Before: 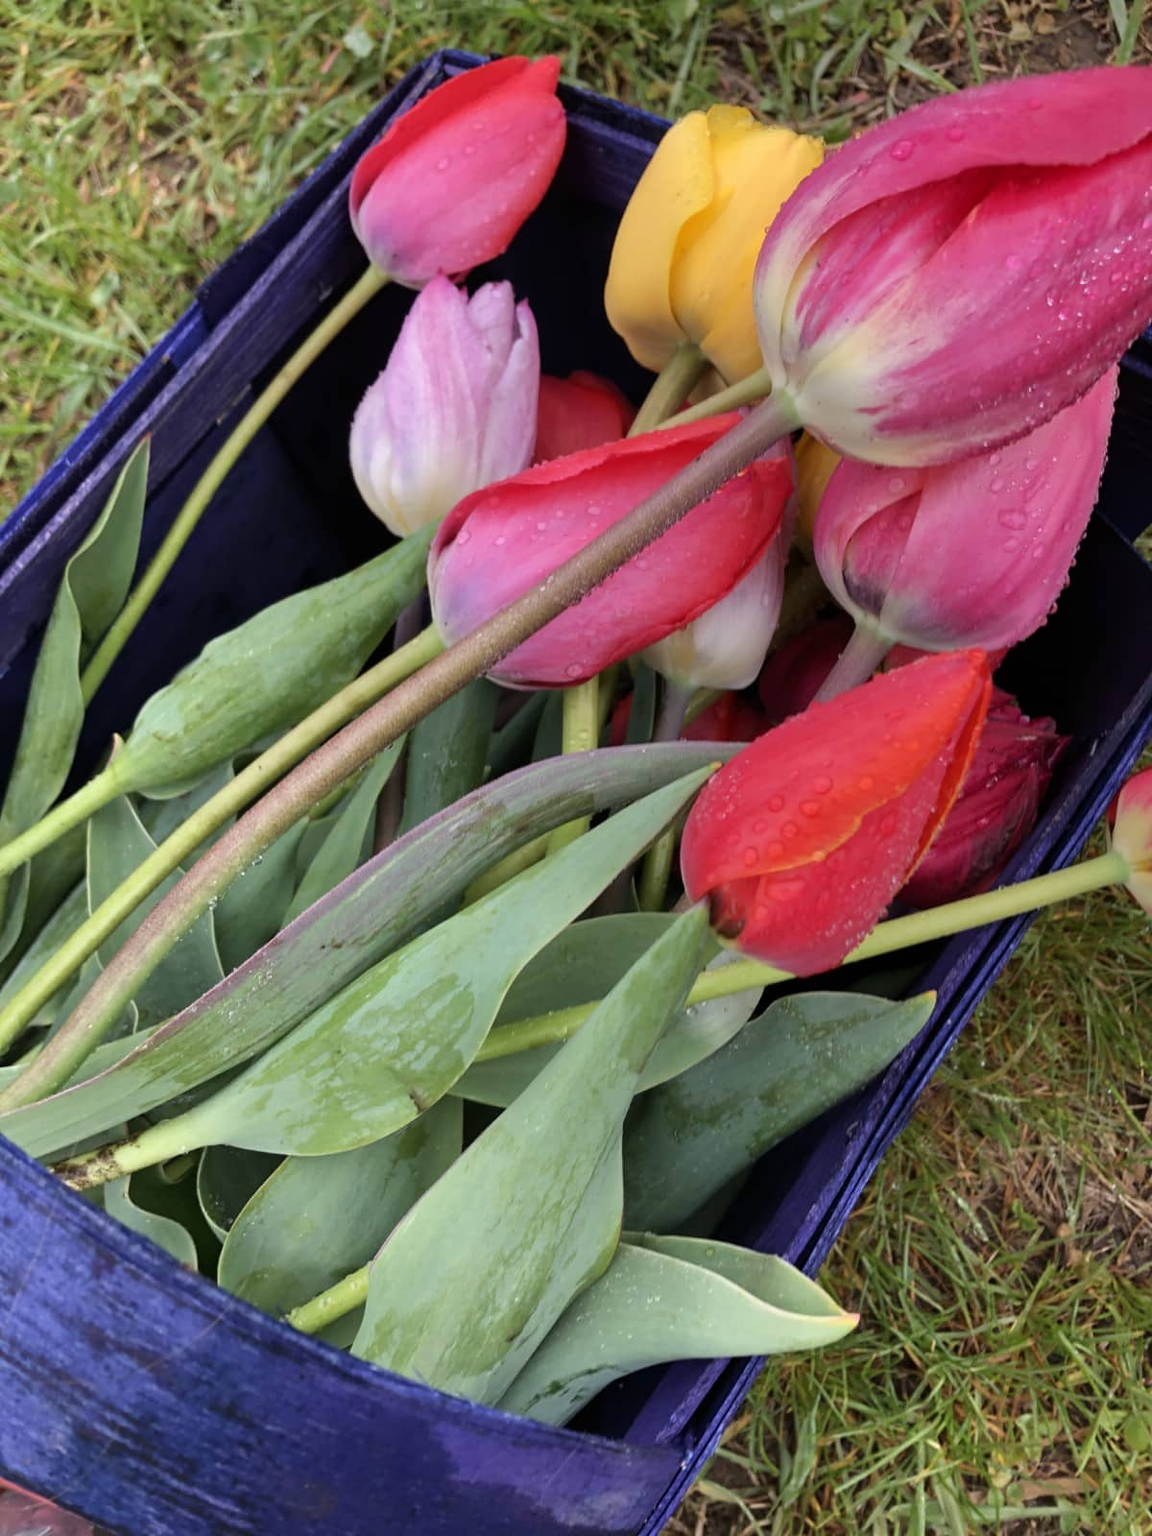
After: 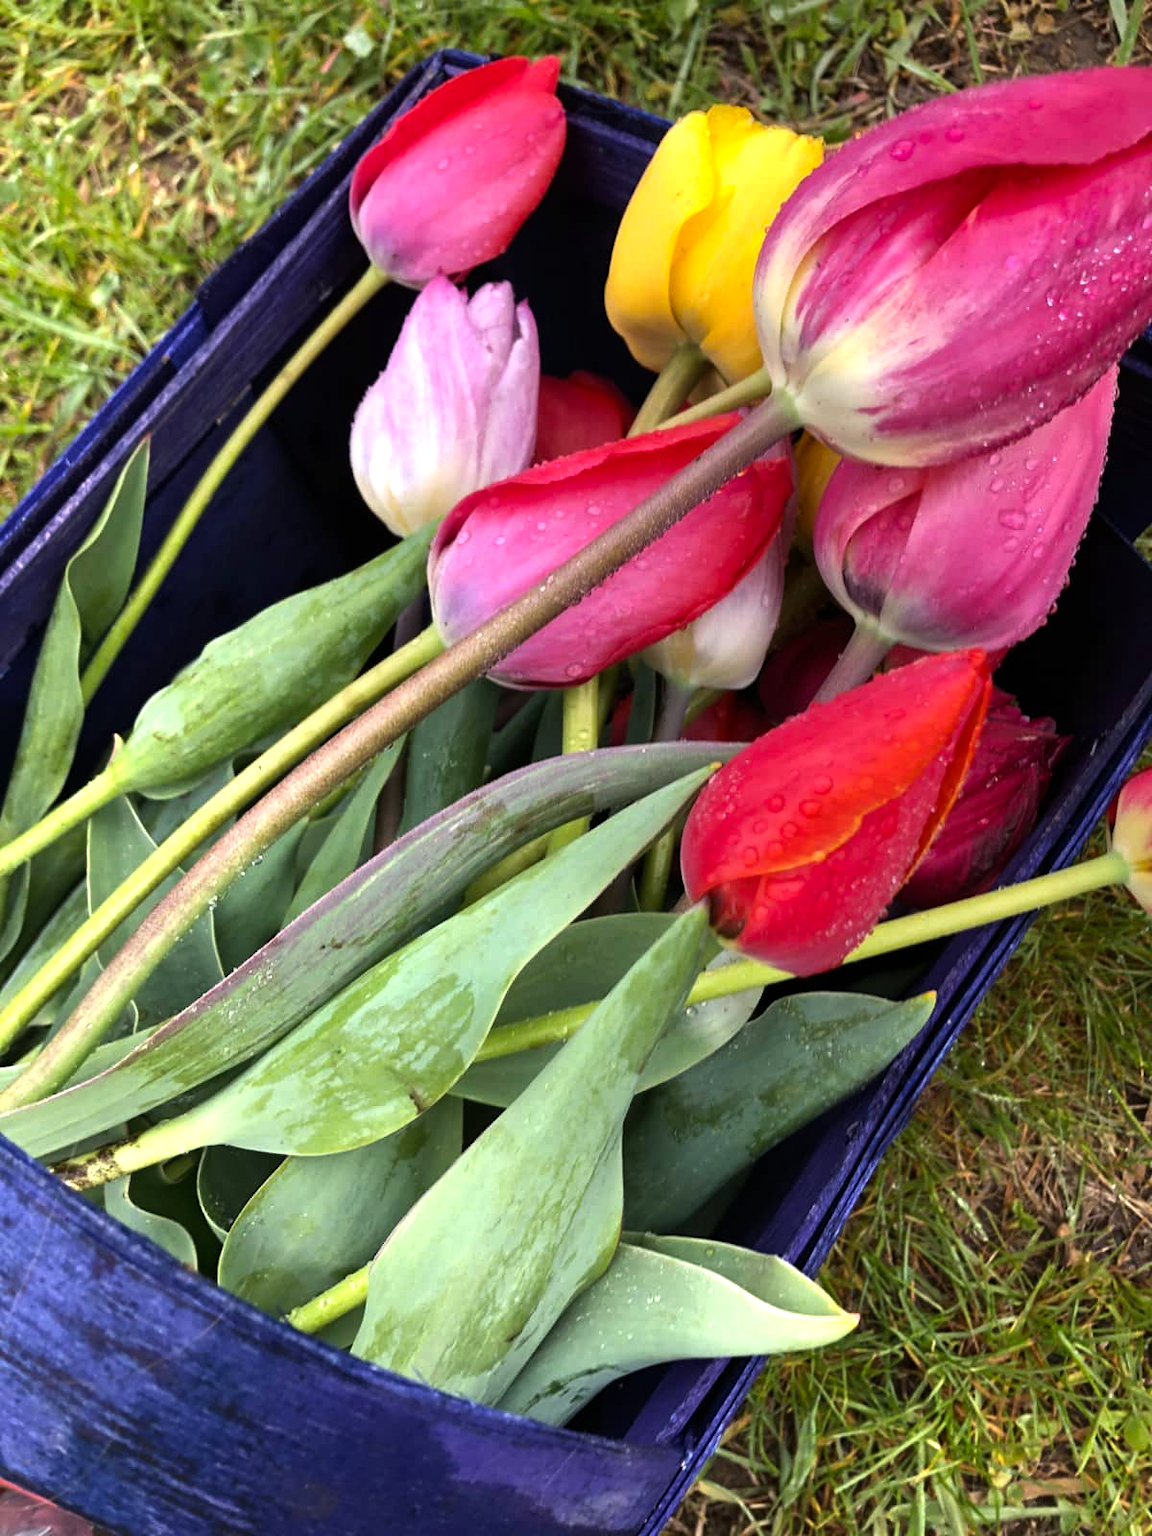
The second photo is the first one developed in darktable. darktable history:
color balance rgb: shadows lift › chroma 0.865%, shadows lift › hue 113.08°, power › hue 169.61°, highlights gain › luminance 6.173%, highlights gain › chroma 1.262%, highlights gain › hue 89.12°, perceptual saturation grading › global saturation 14.972%, perceptual brilliance grading › global brilliance 21.427%, perceptual brilliance grading › shadows -35.442%, global vibrance 14.525%
